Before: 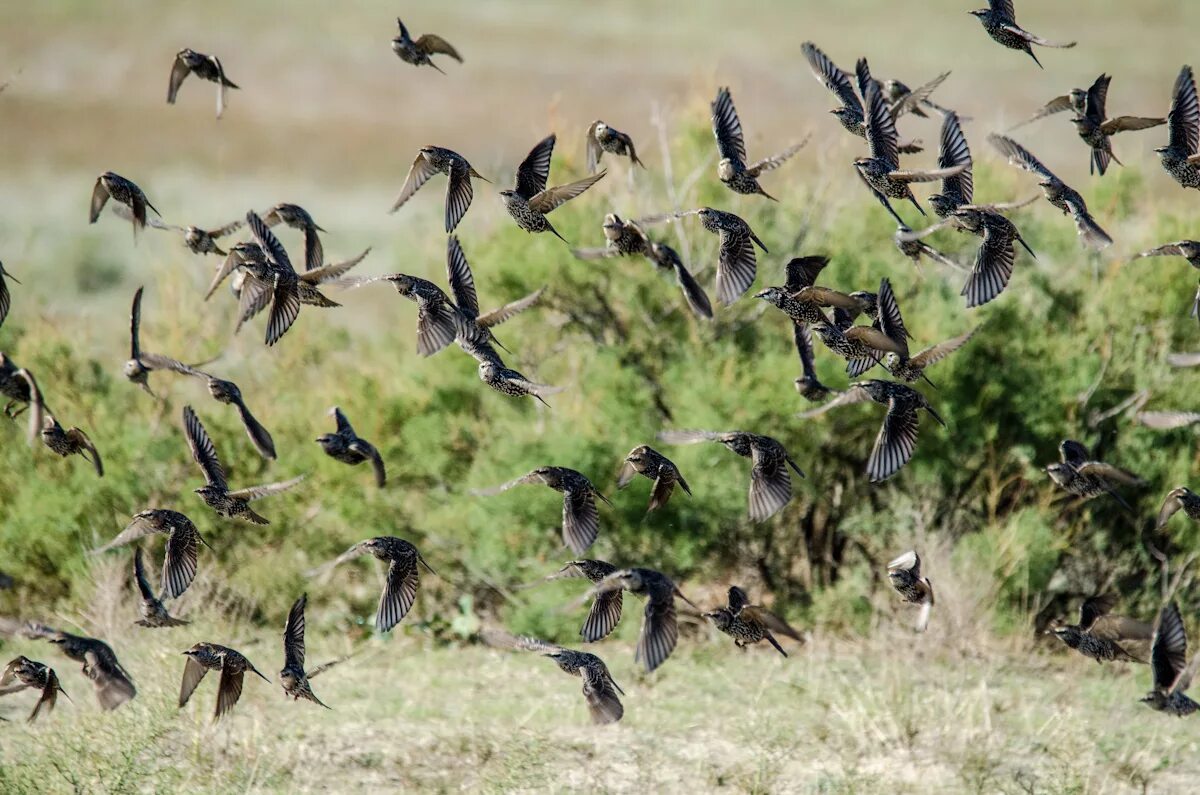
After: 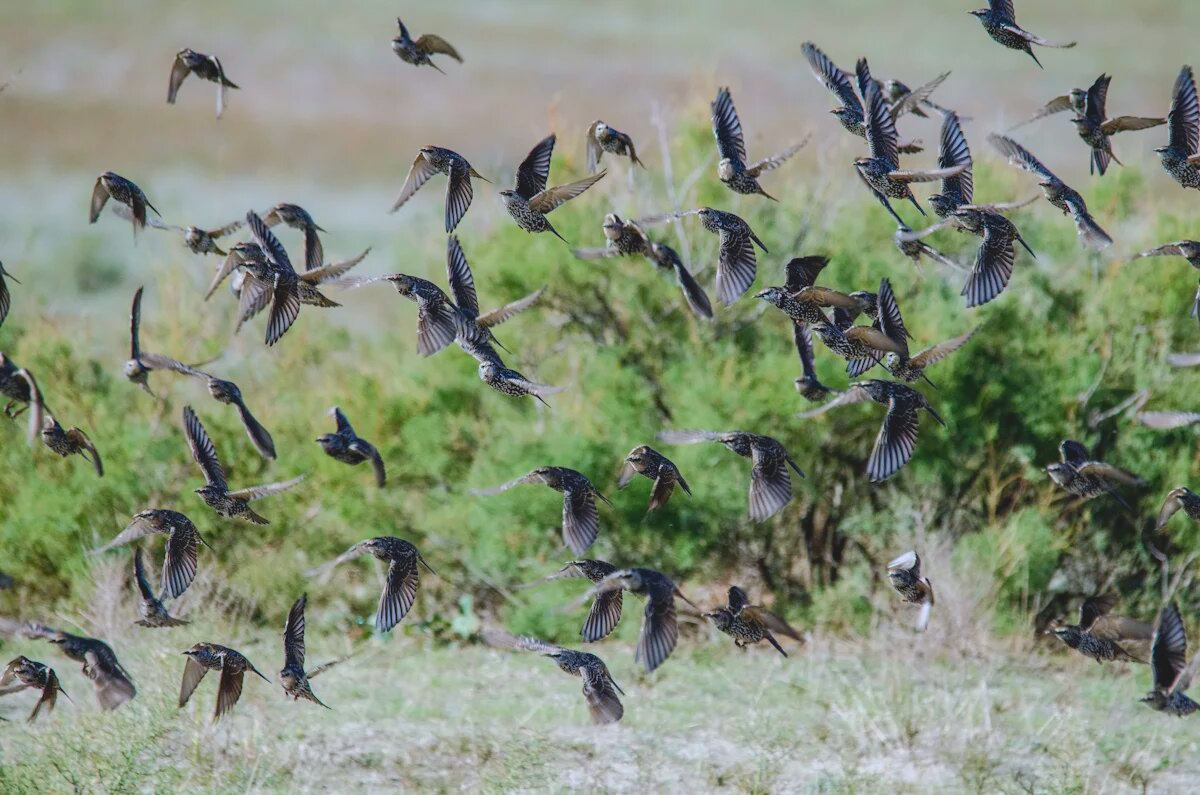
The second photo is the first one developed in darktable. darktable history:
color calibration: illuminant as shot in camera, x 0.37, y 0.382, temperature 4313.32 K
contrast brightness saturation: contrast -0.19, saturation 0.19
